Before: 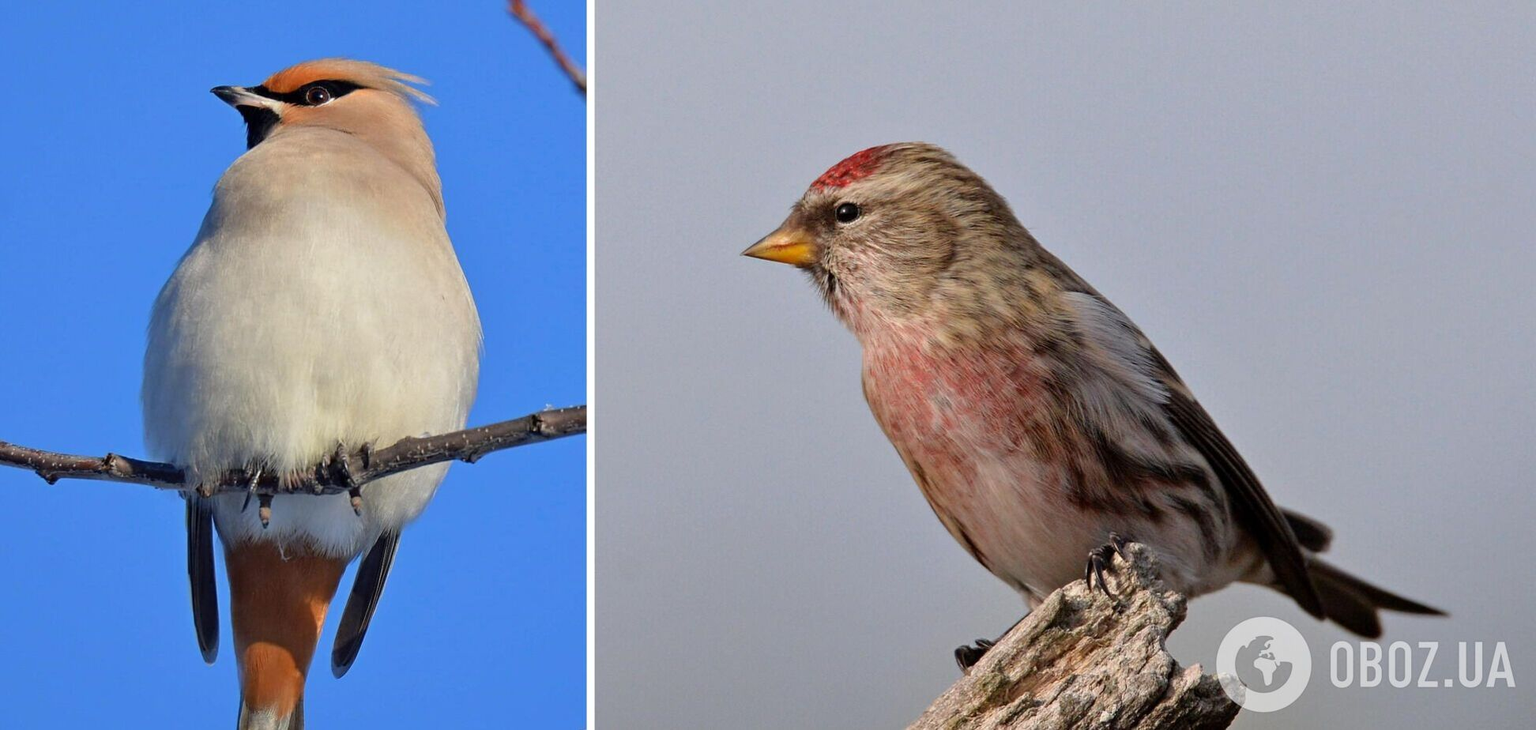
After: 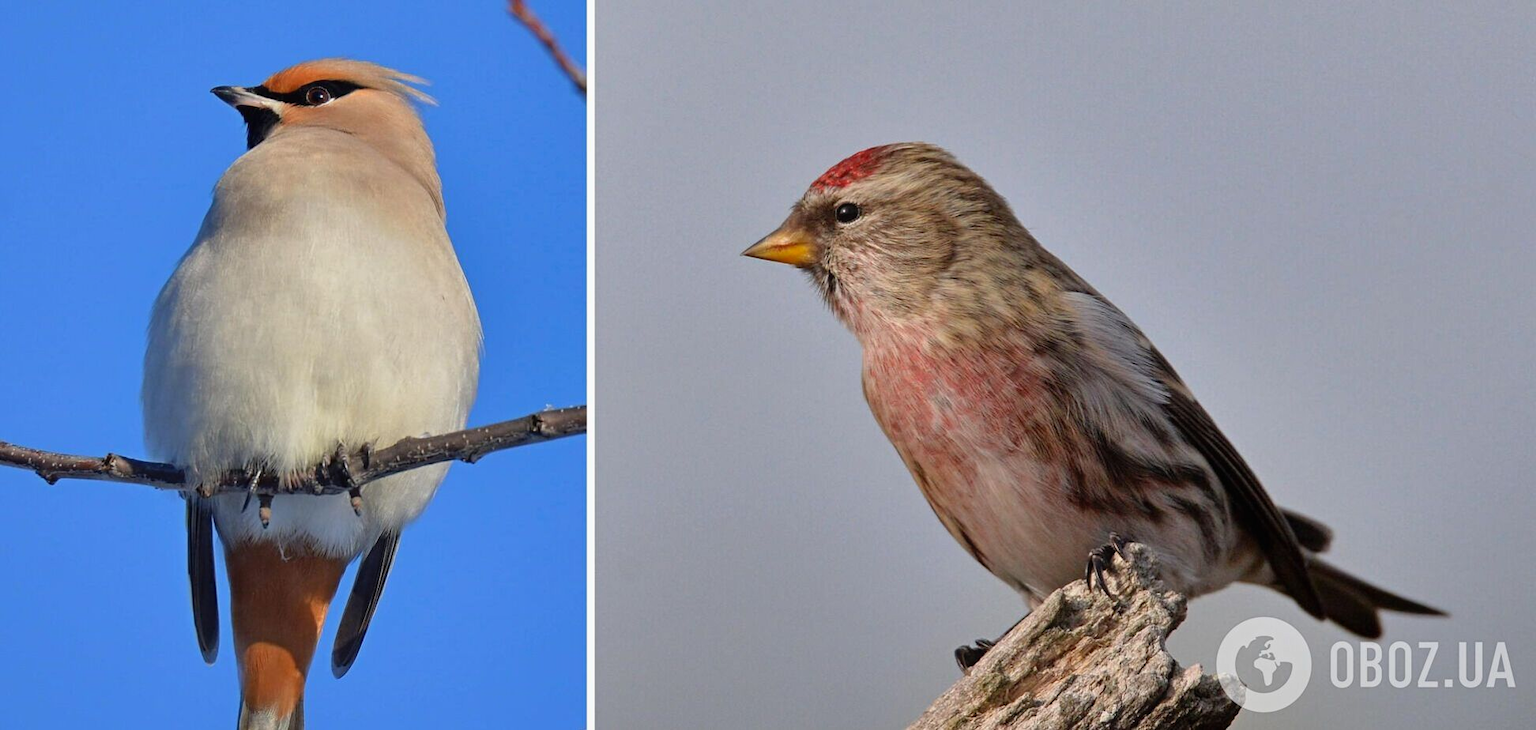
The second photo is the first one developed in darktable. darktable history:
shadows and highlights: low approximation 0.01, soften with gaussian
contrast equalizer: y [[0.5, 0.5, 0.468, 0.5, 0.5, 0.5], [0.5 ×6], [0.5 ×6], [0 ×6], [0 ×6]]
